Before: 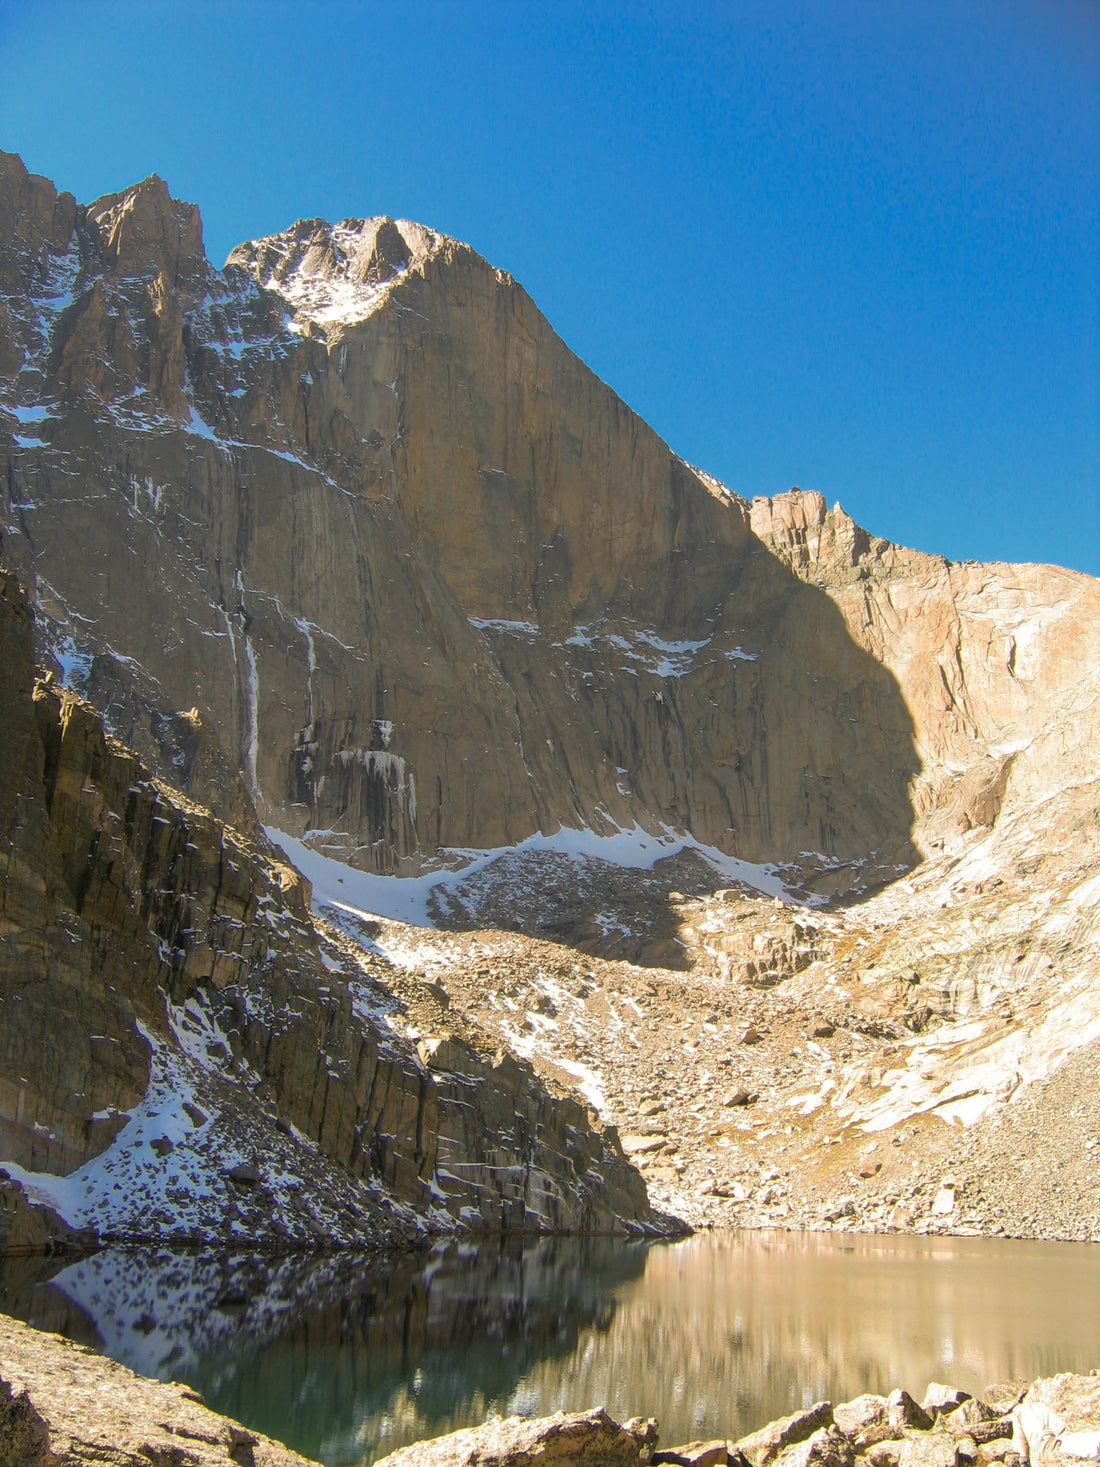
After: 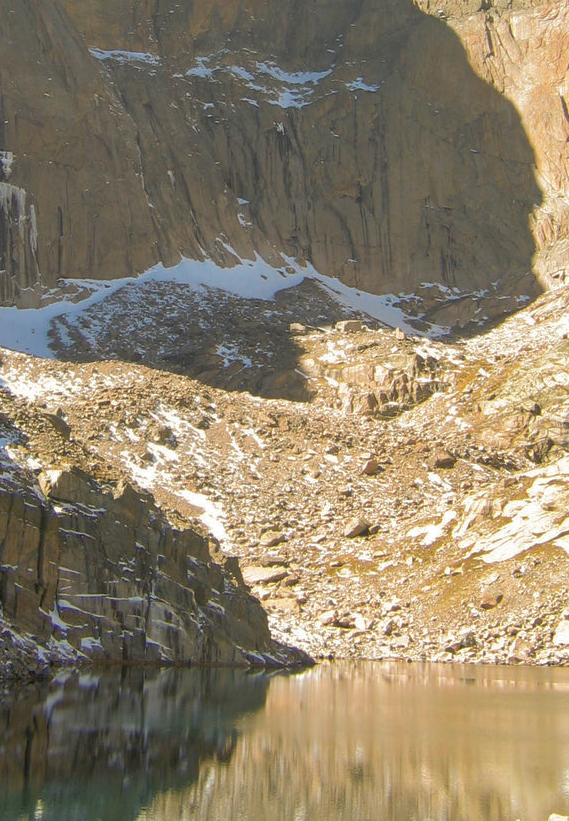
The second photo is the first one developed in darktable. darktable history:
shadows and highlights: on, module defaults
crop: left 34.479%, top 38.822%, right 13.718%, bottom 5.172%
